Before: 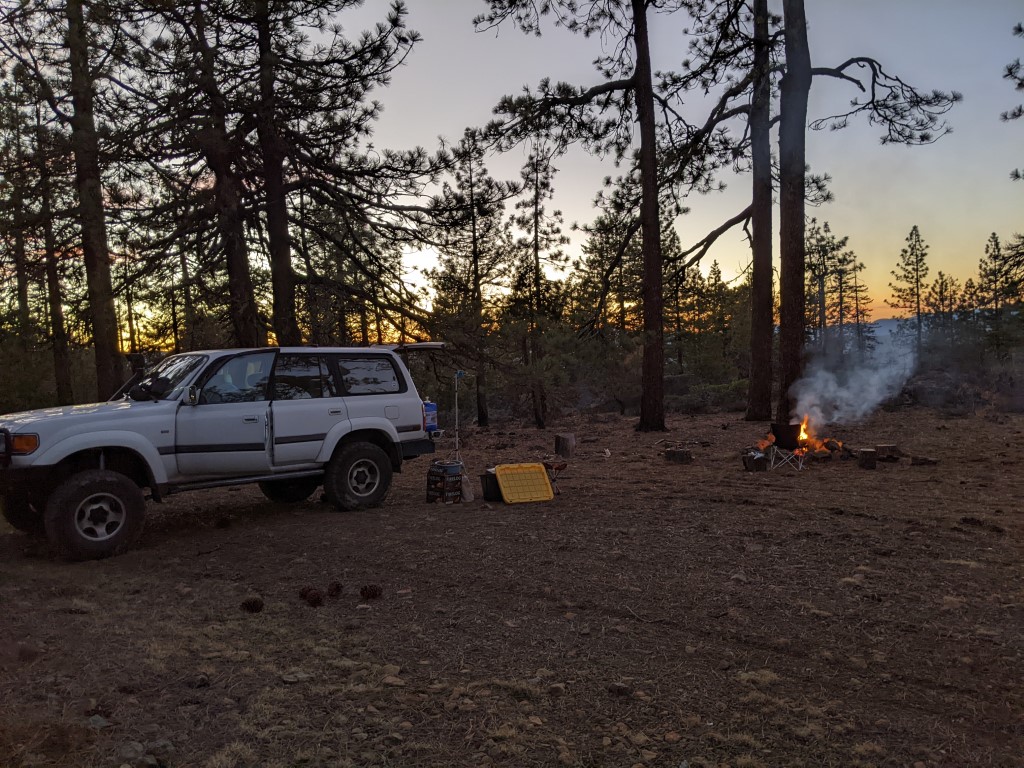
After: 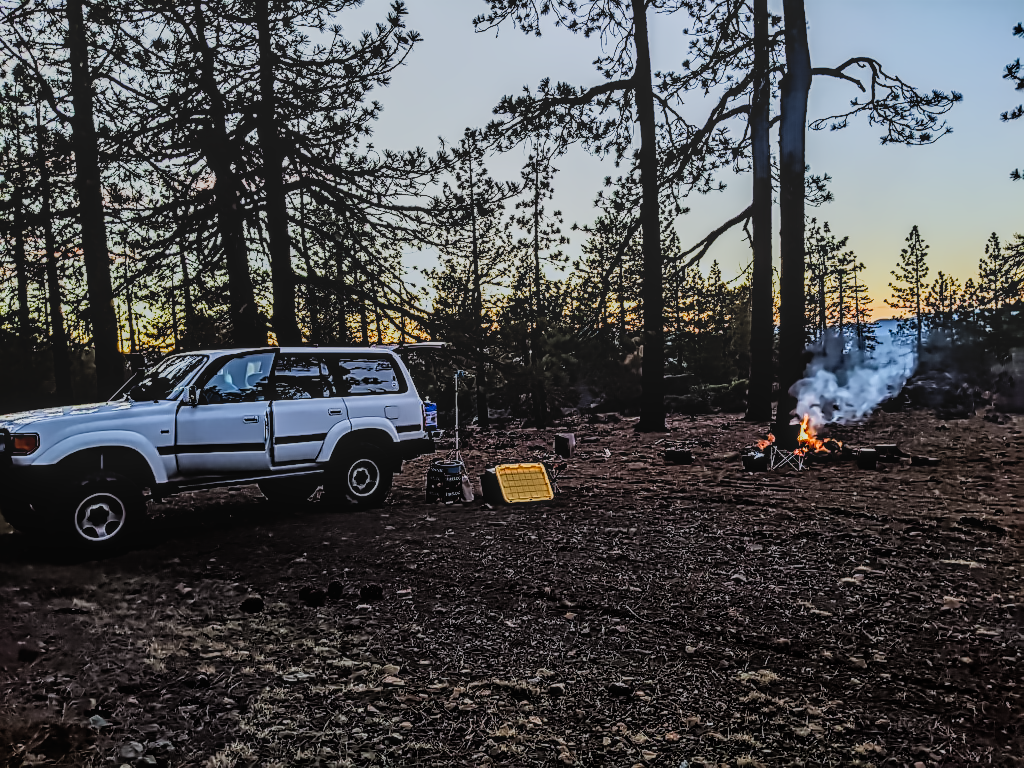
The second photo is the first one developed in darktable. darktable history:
color calibration: illuminant Planckian (black body), x 0.368, y 0.361, temperature 4275.92 K
filmic rgb: black relative exposure -7.92 EV, white relative exposure 4.13 EV, threshold 3 EV, hardness 4.02, latitude 51.22%, contrast 1.013, shadows ↔ highlights balance 5.35%, color science v5 (2021), contrast in shadows safe, contrast in highlights safe, enable highlight reconstruction true
local contrast: highlights 0%, shadows 0%, detail 133%
tone curve: curves: ch0 [(0, 0) (0.004, 0.001) (0.02, 0.008) (0.218, 0.218) (0.664, 0.774) (0.832, 0.914) (1, 1)], preserve colors none
contrast brightness saturation: contrast 0.04, saturation 0.16
base curve: curves: ch0 [(0, 0) (0.005, 0.002) (0.193, 0.295) (0.399, 0.664) (0.75, 0.928) (1, 1)]
sharpen: on, module defaults
contrast equalizer: octaves 7, y [[0.506, 0.531, 0.562, 0.606, 0.638, 0.669], [0.5 ×6], [0.5 ×6], [0 ×6], [0 ×6]]
denoise (profiled): patch size 2, preserve shadows 1.05, bias correction -0.246, scattering 0.223, a [-1, 0, 0], b [0, 0, 0], mode non-local means, compensate highlight preservation false
